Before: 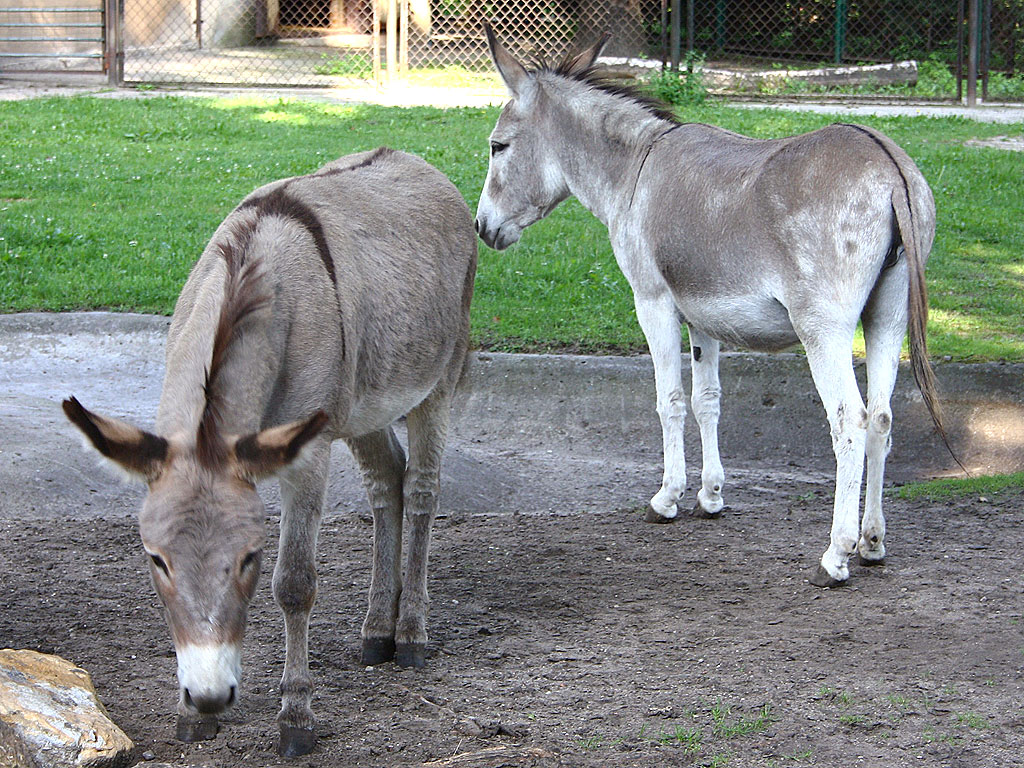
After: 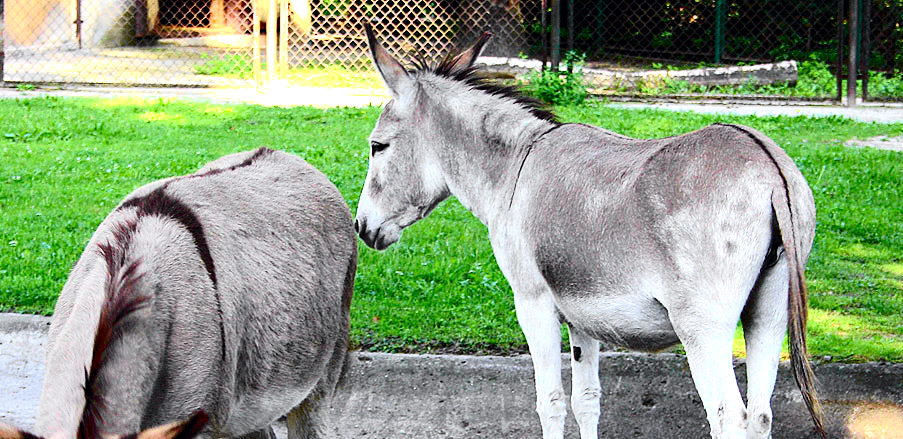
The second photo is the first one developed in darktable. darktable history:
contrast brightness saturation: contrast 0.19, brightness -0.11, saturation 0.21
tone curve: curves: ch0 [(0, 0) (0.071, 0.047) (0.266, 0.26) (0.491, 0.552) (0.753, 0.818) (1, 0.983)]; ch1 [(0, 0) (0.346, 0.307) (0.408, 0.369) (0.463, 0.443) (0.482, 0.493) (0.502, 0.5) (0.517, 0.518) (0.546, 0.587) (0.588, 0.643) (0.651, 0.709) (1, 1)]; ch2 [(0, 0) (0.346, 0.34) (0.434, 0.46) (0.485, 0.494) (0.5, 0.494) (0.517, 0.503) (0.535, 0.545) (0.583, 0.634) (0.625, 0.686) (1, 1)], color space Lab, independent channels, preserve colors none
rgb levels: levels [[0.01, 0.419, 0.839], [0, 0.5, 1], [0, 0.5, 1]]
crop and rotate: left 11.812%, bottom 42.776%
